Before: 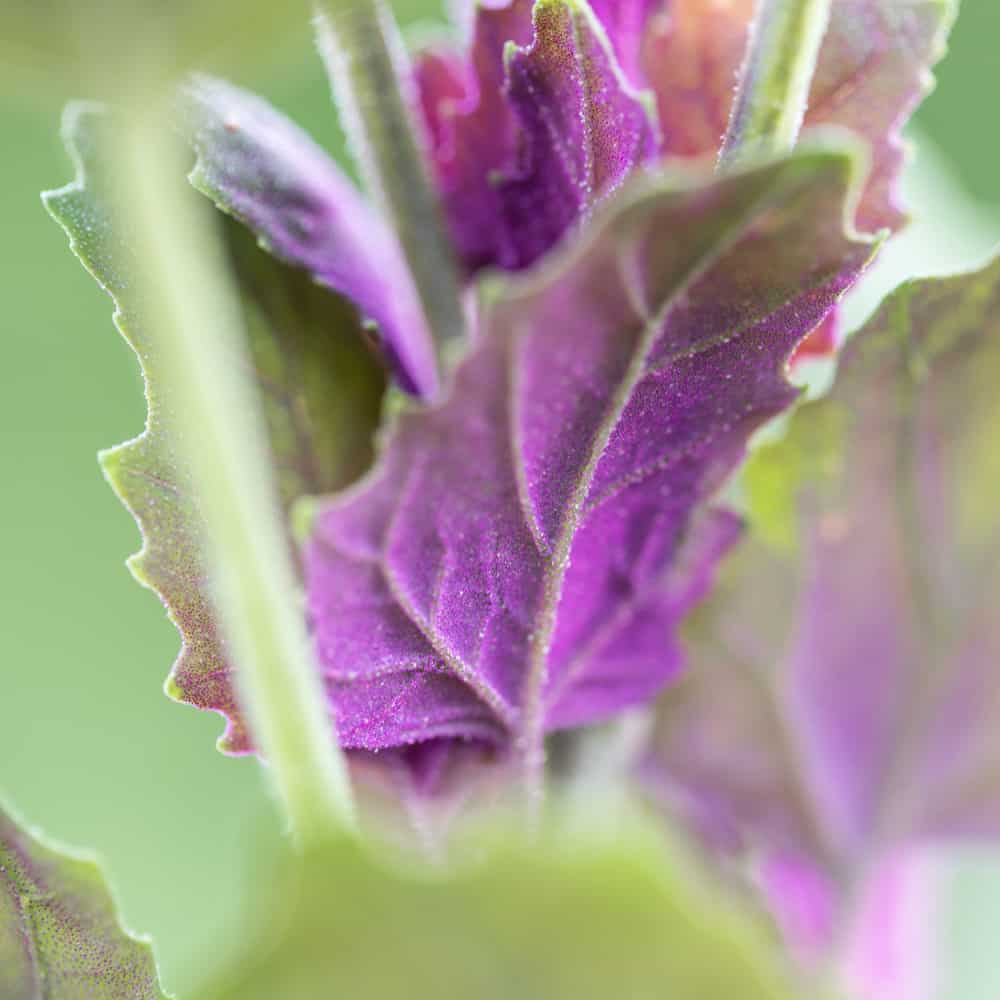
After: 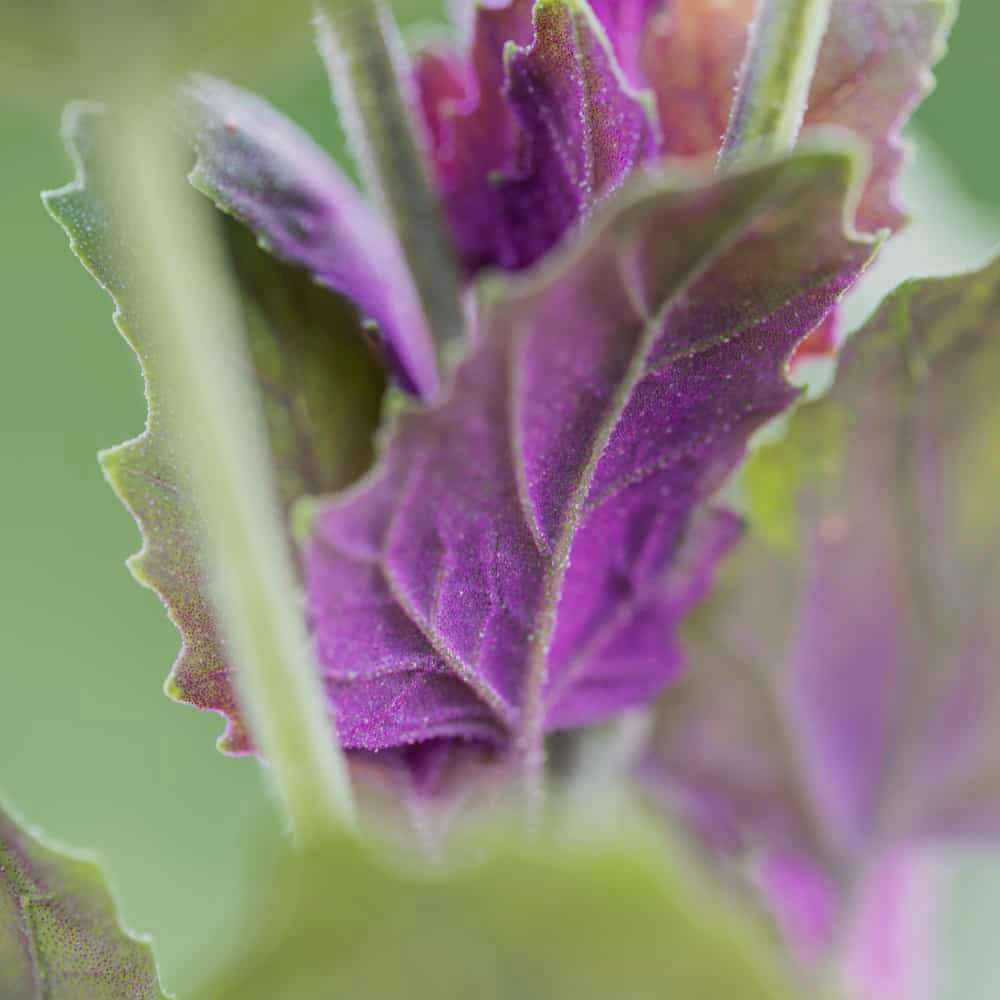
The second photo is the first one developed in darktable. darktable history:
exposure: exposure -0.491 EV, compensate highlight preservation false
